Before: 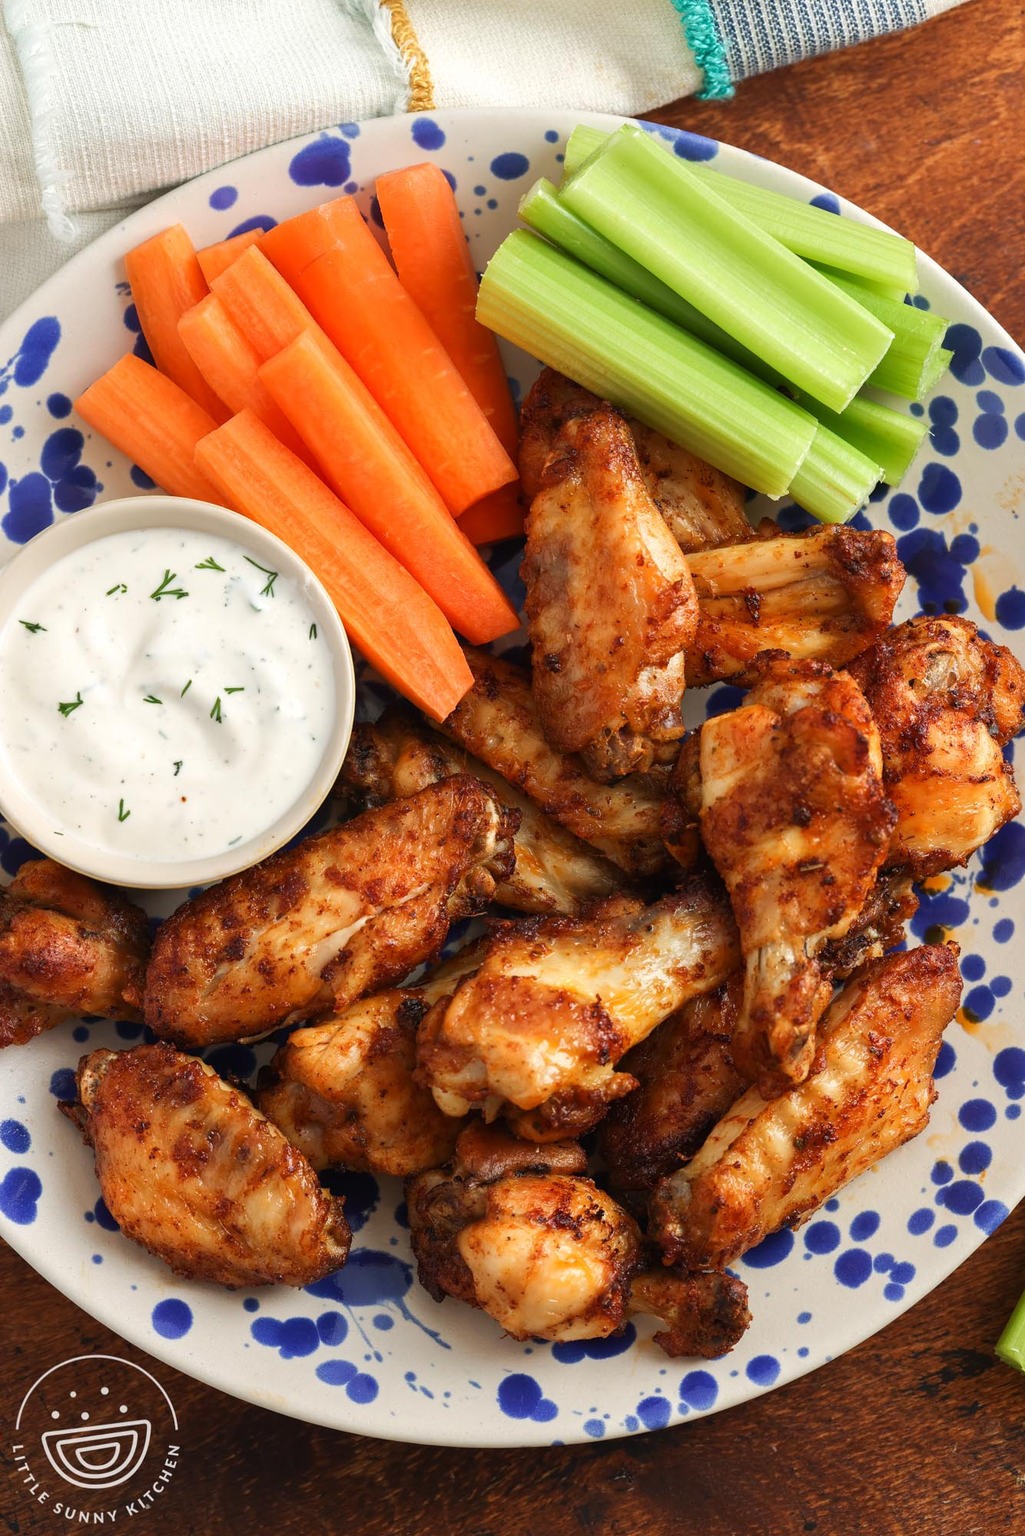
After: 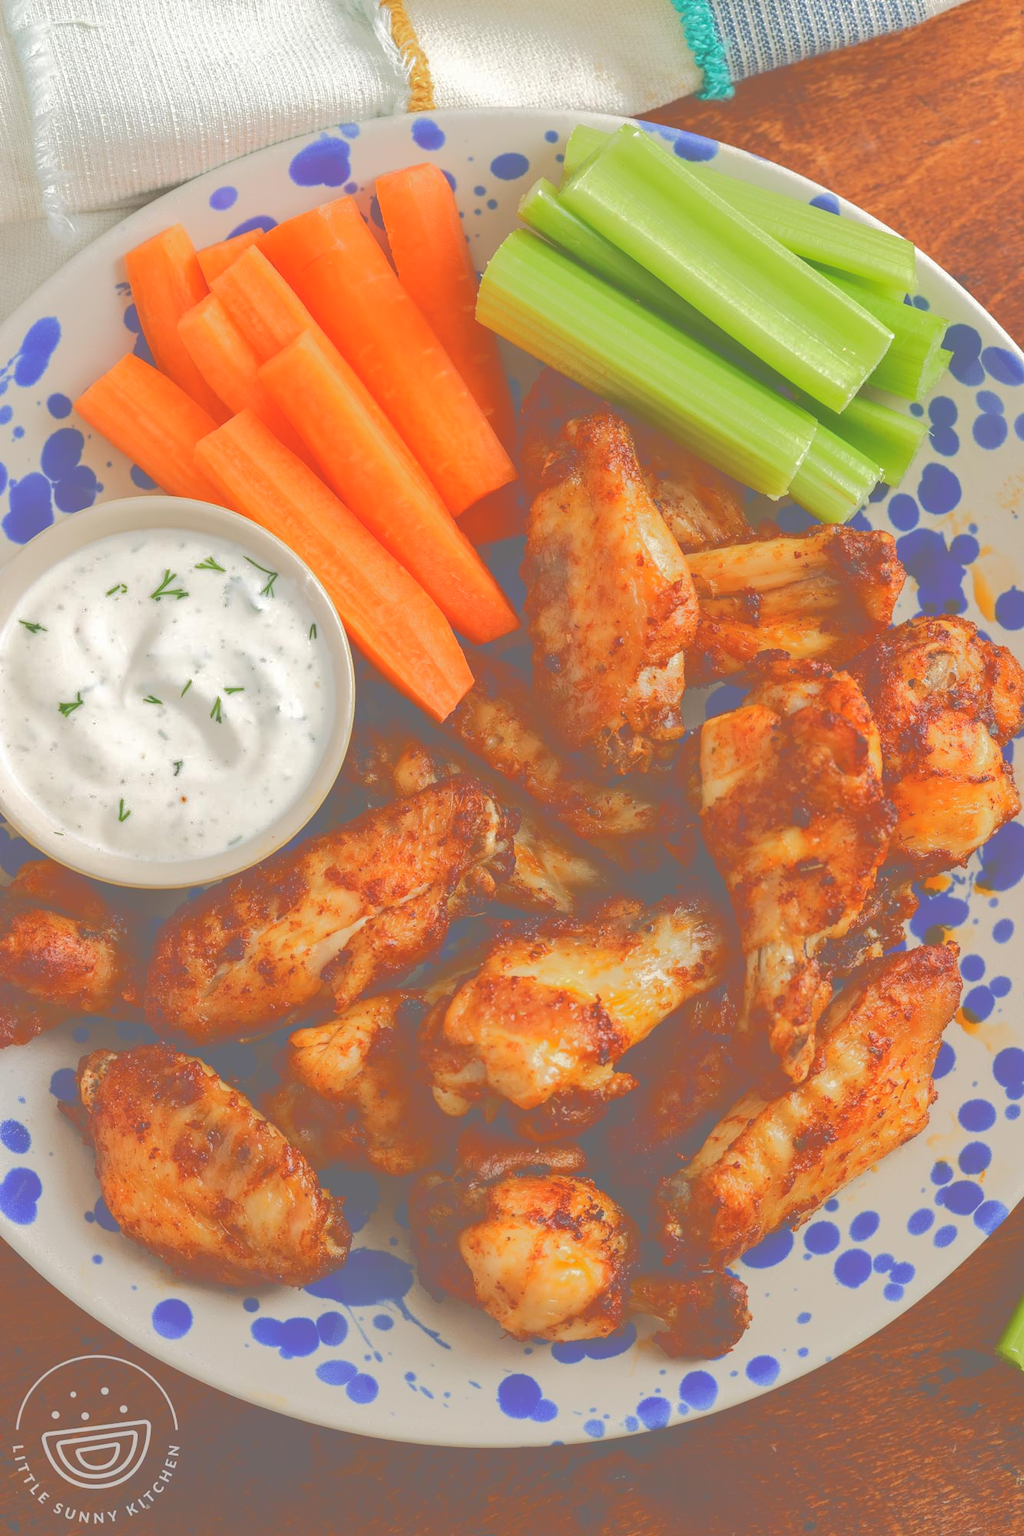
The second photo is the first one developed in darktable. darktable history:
tone curve: curves: ch0 [(0, 0) (0.003, 0.439) (0.011, 0.439) (0.025, 0.439) (0.044, 0.439) (0.069, 0.439) (0.1, 0.439) (0.136, 0.44) (0.177, 0.444) (0.224, 0.45) (0.277, 0.462) (0.335, 0.487) (0.399, 0.528) (0.468, 0.577) (0.543, 0.621) (0.623, 0.669) (0.709, 0.715) (0.801, 0.764) (0.898, 0.804) (1, 1)], color space Lab, independent channels, preserve colors none
